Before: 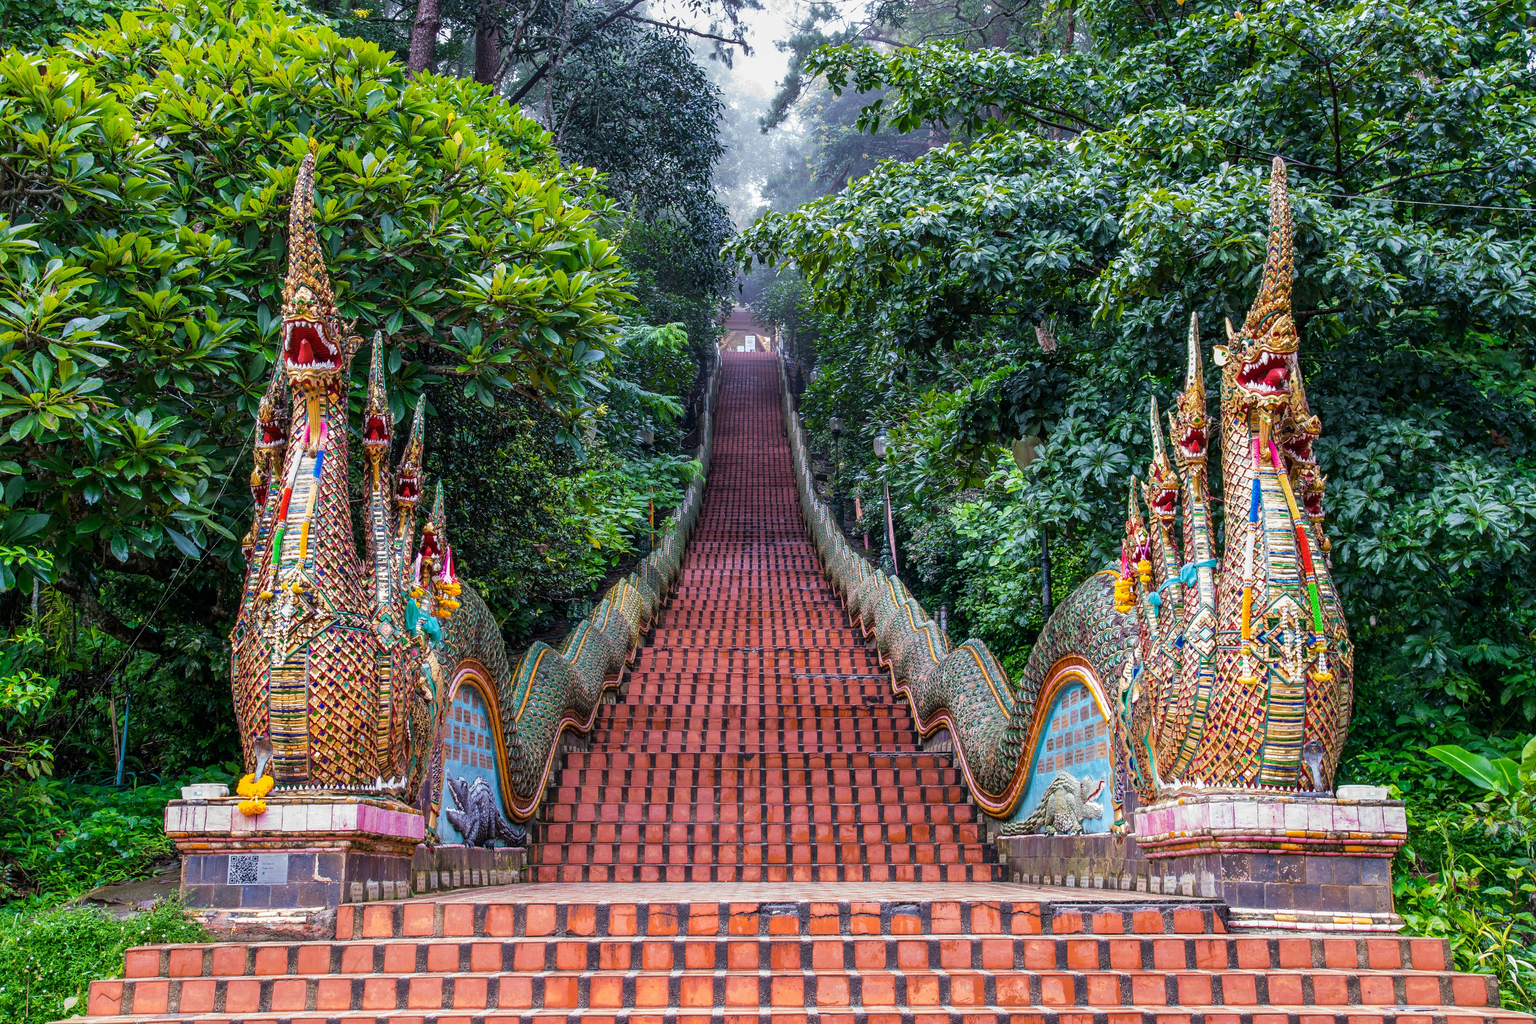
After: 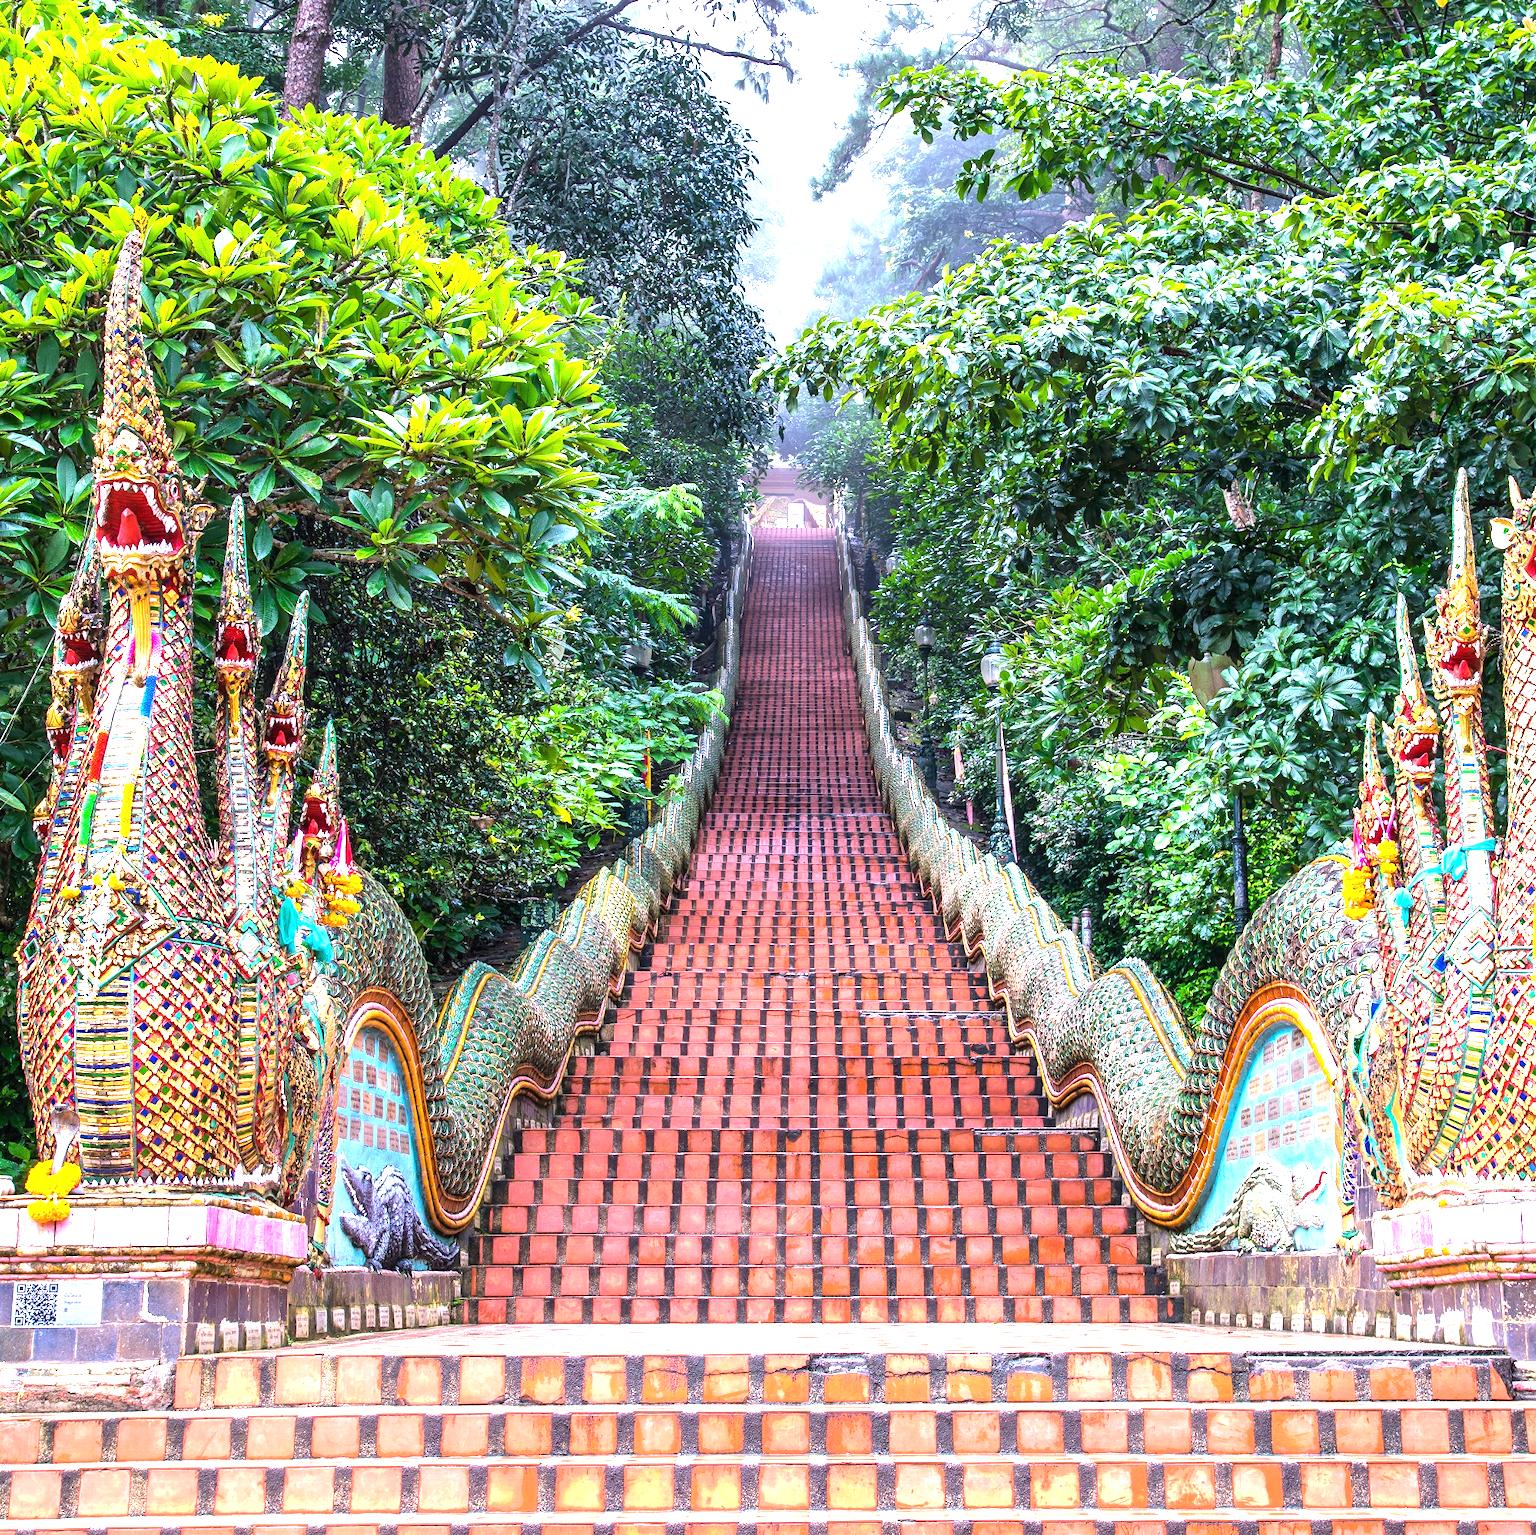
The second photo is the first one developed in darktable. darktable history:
exposure: black level correction 0, exposure 1.51 EV, compensate highlight preservation false
crop and rotate: left 14.346%, right 18.969%
